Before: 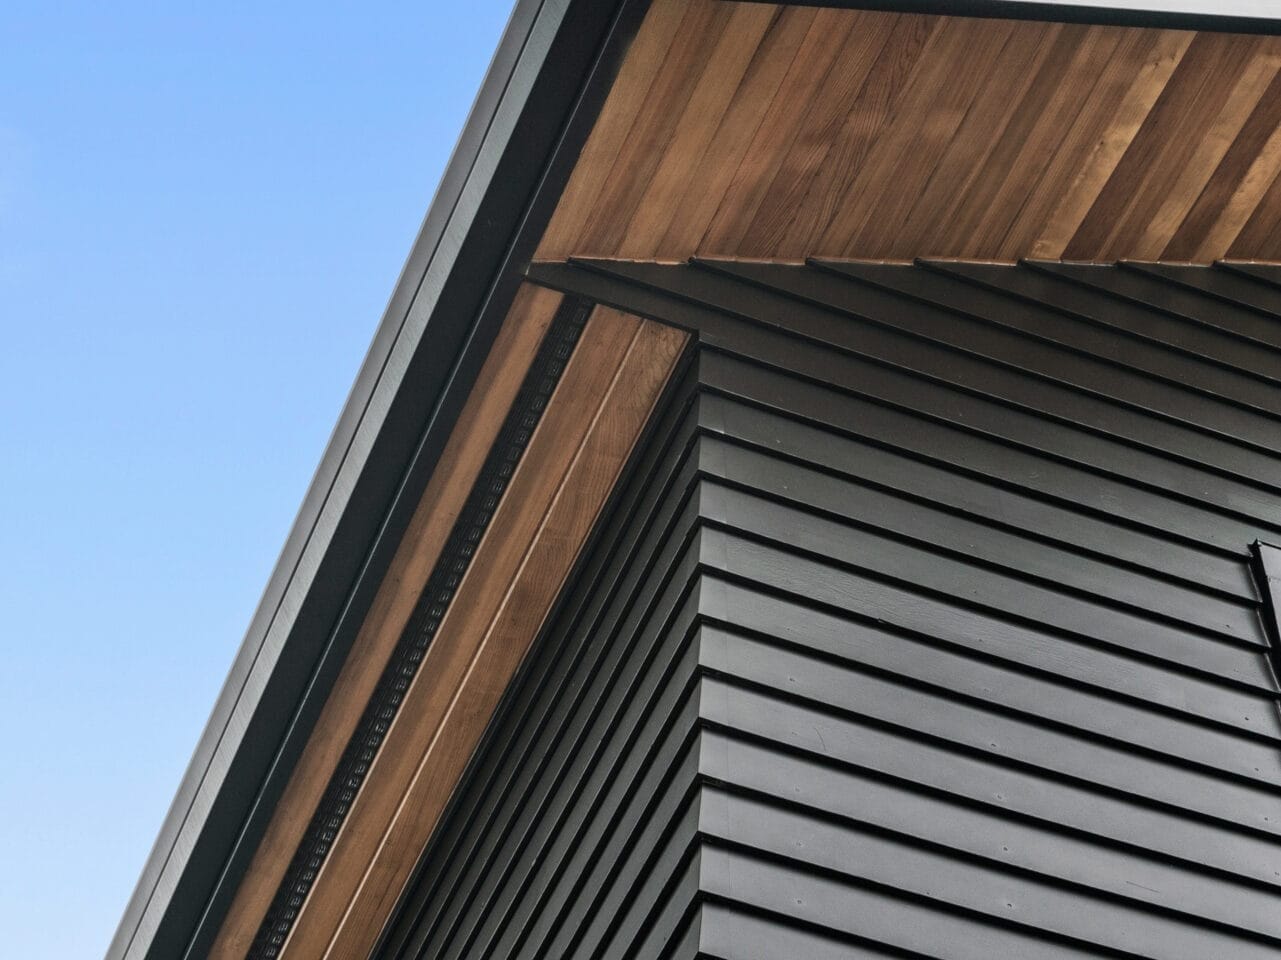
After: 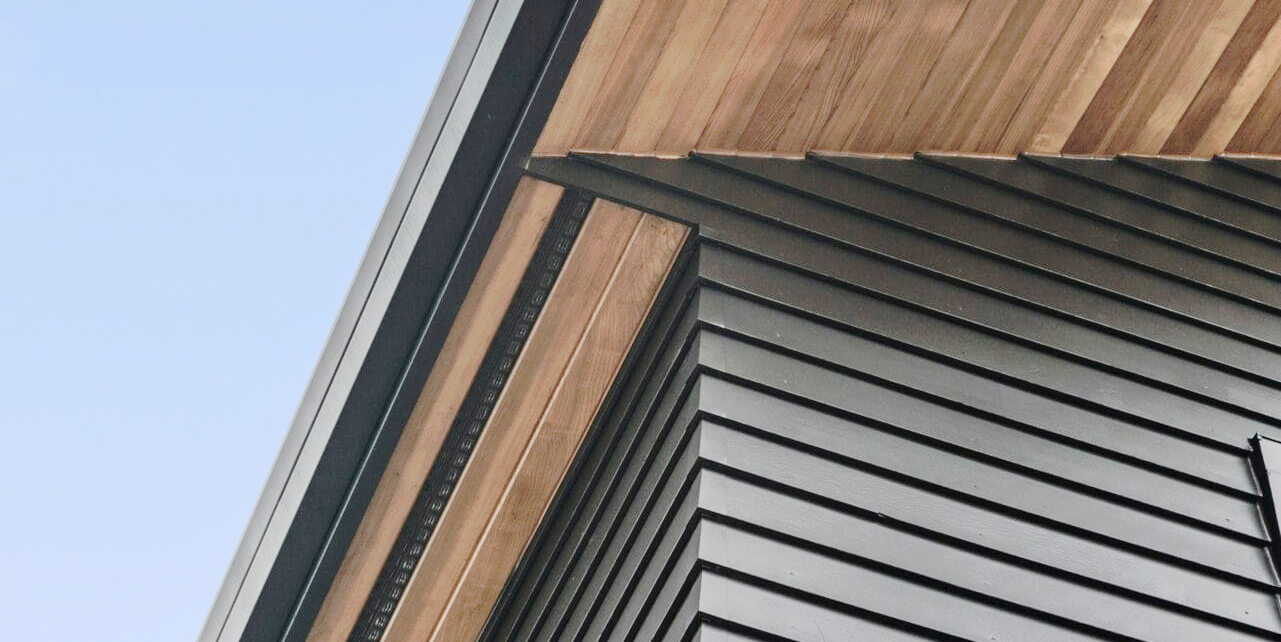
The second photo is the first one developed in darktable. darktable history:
crop: top 11.144%, bottom 21.951%
tone curve: curves: ch0 [(0, 0) (0.003, 0.021) (0.011, 0.033) (0.025, 0.059) (0.044, 0.097) (0.069, 0.141) (0.1, 0.186) (0.136, 0.237) (0.177, 0.298) (0.224, 0.378) (0.277, 0.47) (0.335, 0.542) (0.399, 0.605) (0.468, 0.678) (0.543, 0.724) (0.623, 0.787) (0.709, 0.829) (0.801, 0.875) (0.898, 0.912) (1, 1)], preserve colors none
